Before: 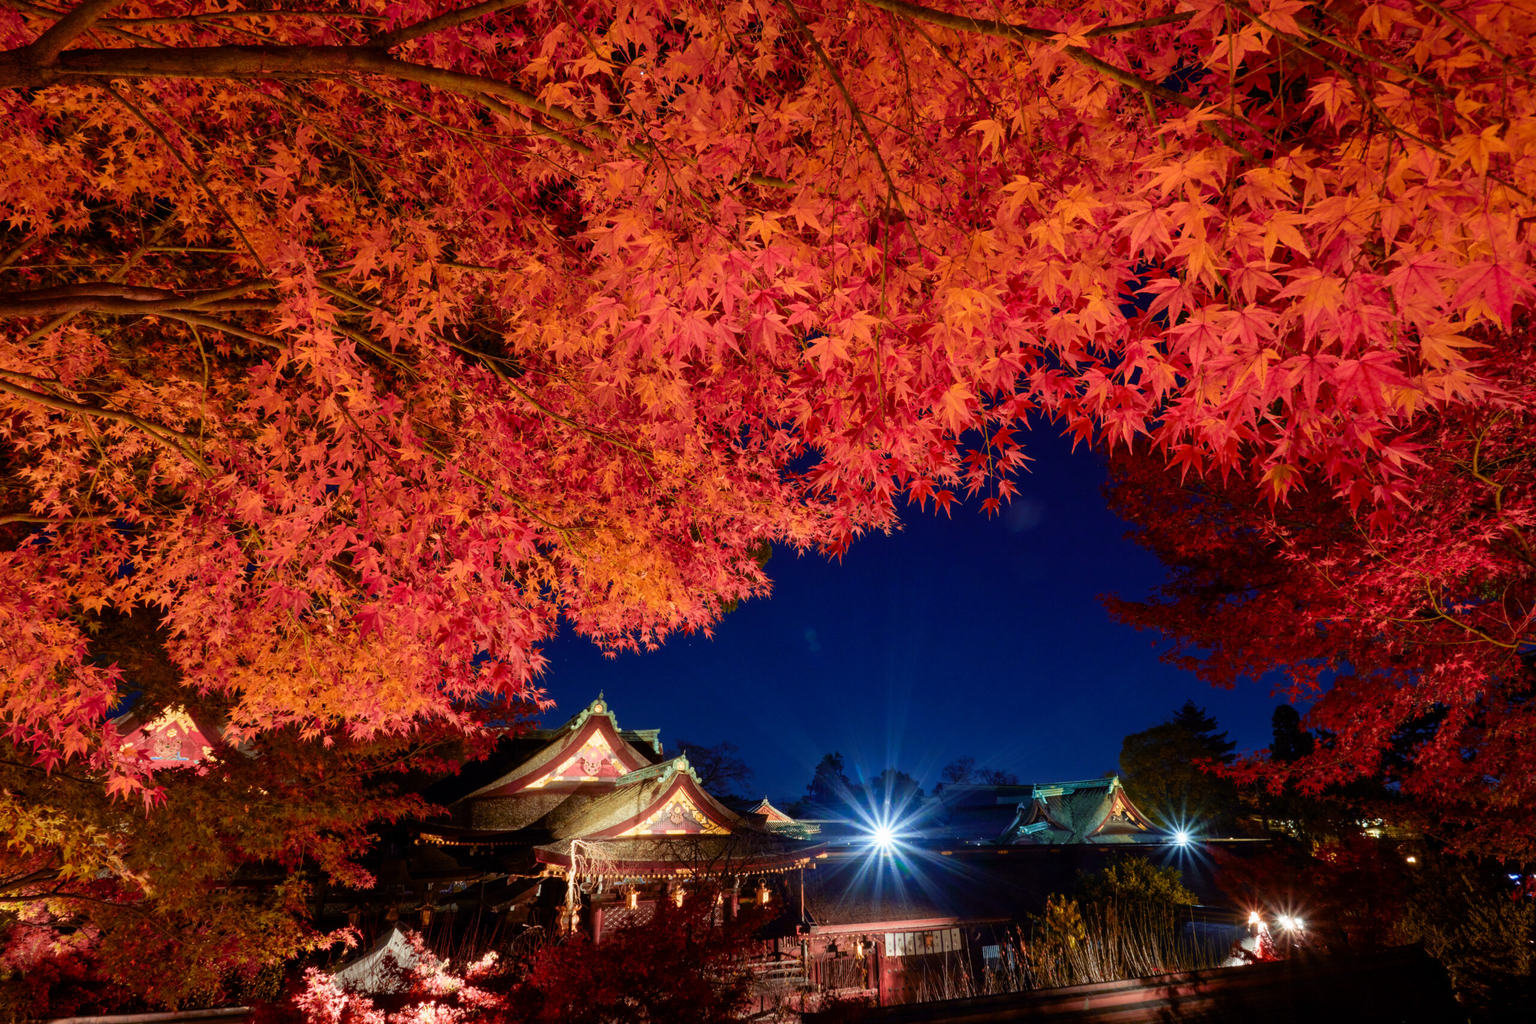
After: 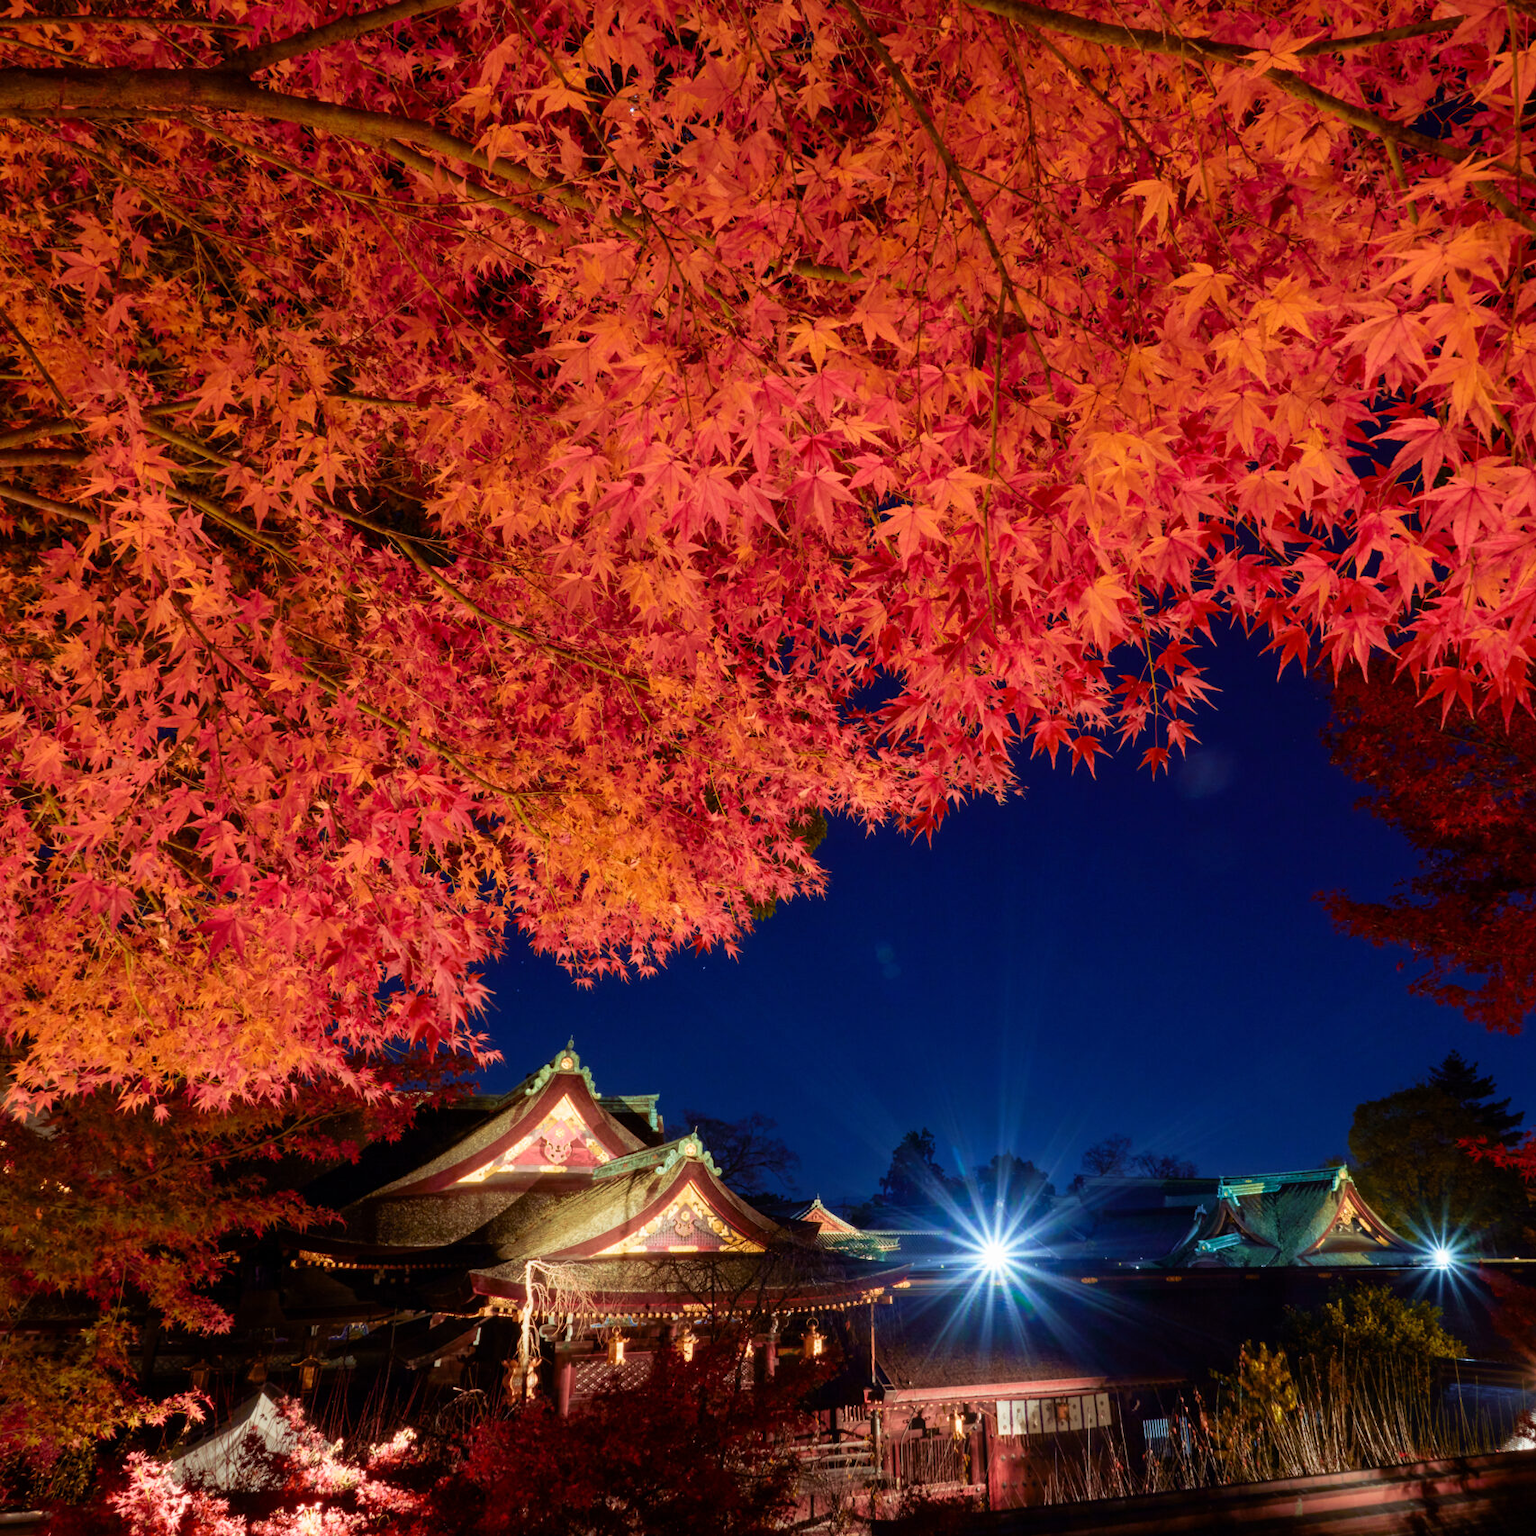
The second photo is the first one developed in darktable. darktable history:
crop and rotate: left 14.385%, right 18.948%
velvia: on, module defaults
